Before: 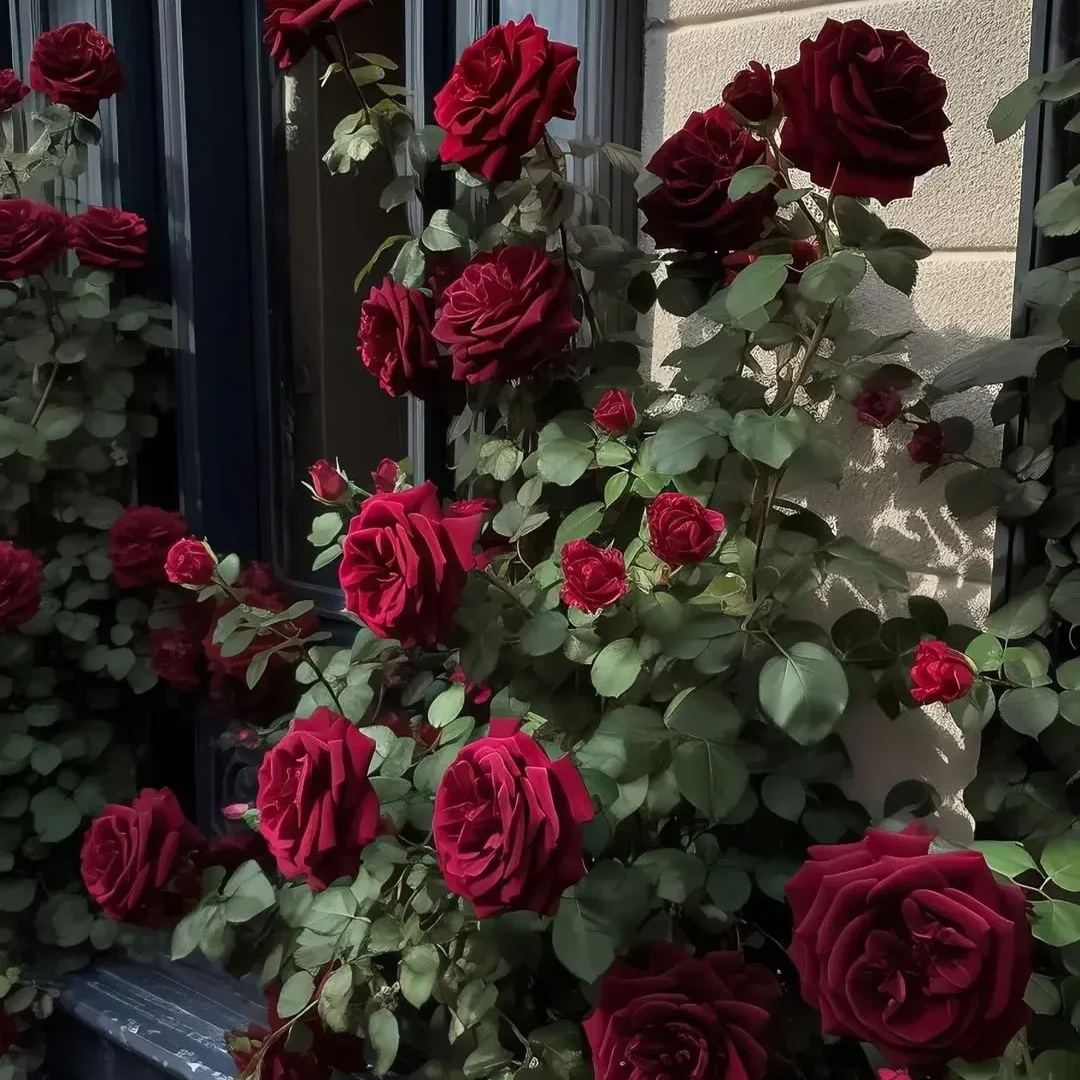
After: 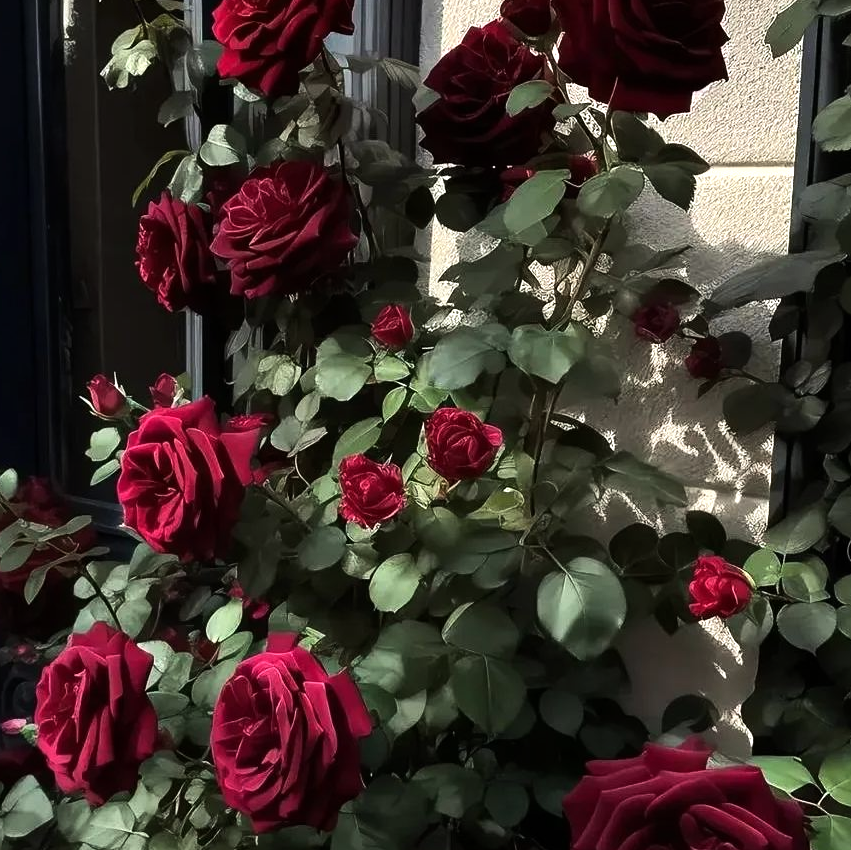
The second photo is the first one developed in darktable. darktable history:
tone equalizer: -8 EV -0.75 EV, -7 EV -0.7 EV, -6 EV -0.6 EV, -5 EV -0.4 EV, -3 EV 0.4 EV, -2 EV 0.6 EV, -1 EV 0.7 EV, +0 EV 0.75 EV, edges refinement/feathering 500, mask exposure compensation -1.57 EV, preserve details no
crop and rotate: left 20.74%, top 7.912%, right 0.375%, bottom 13.378%
